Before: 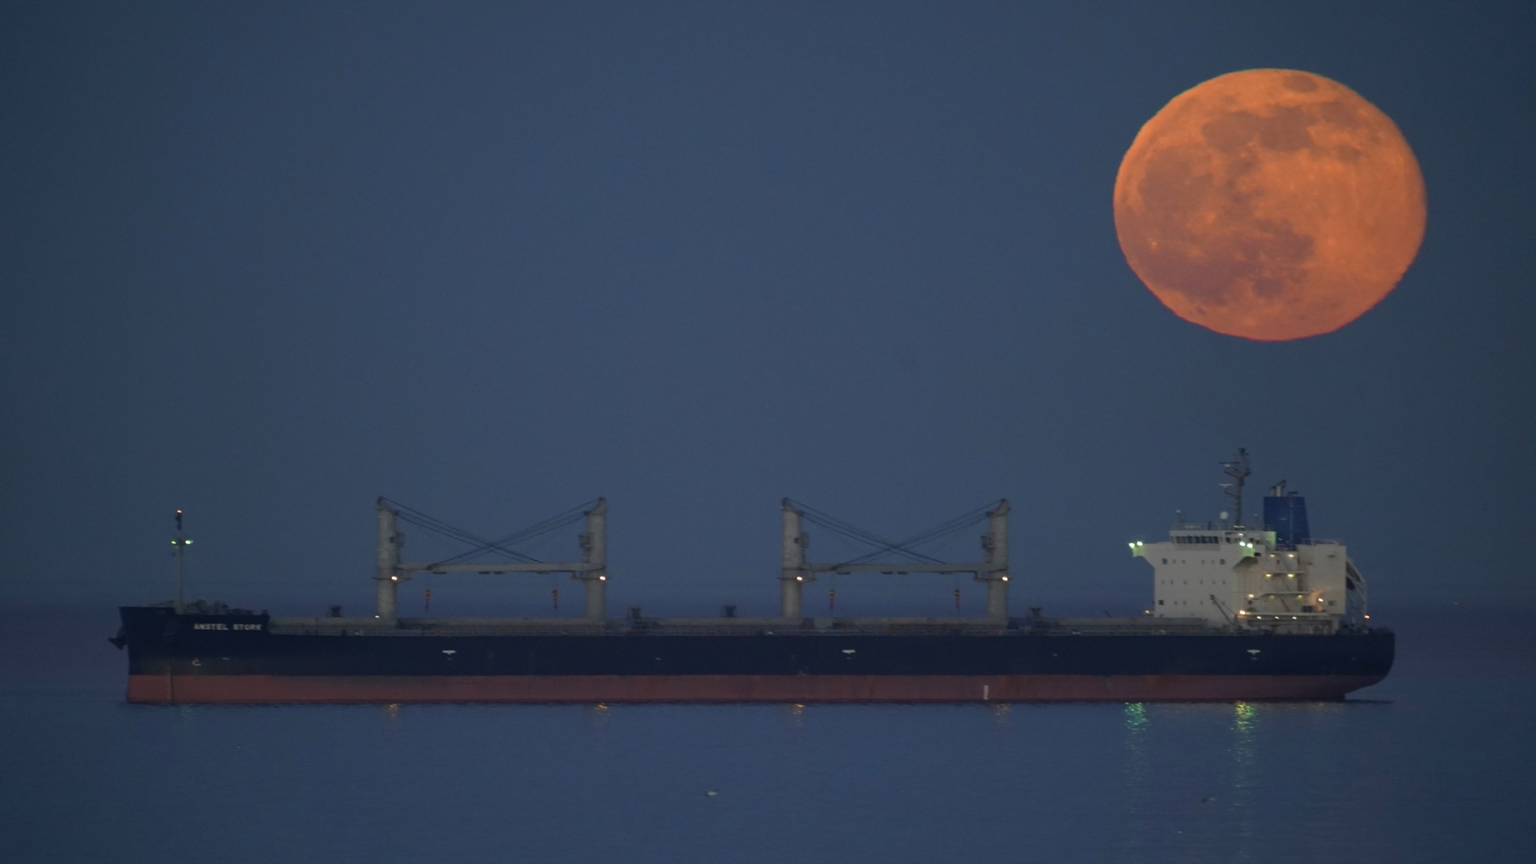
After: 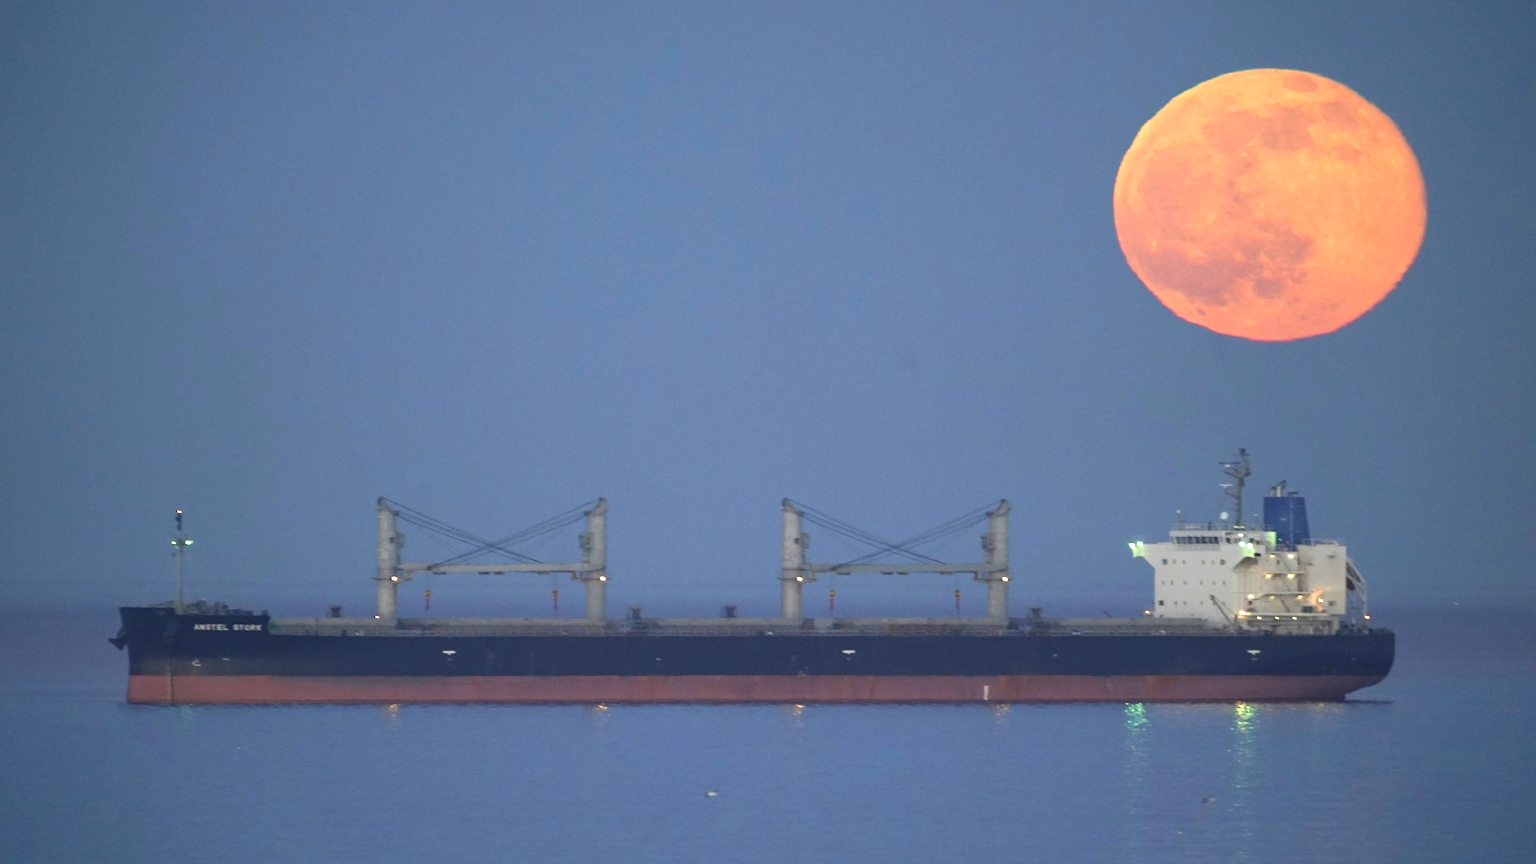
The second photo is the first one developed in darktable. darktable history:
exposure: black level correction 0, exposure 1.741 EV, compensate highlight preservation false
